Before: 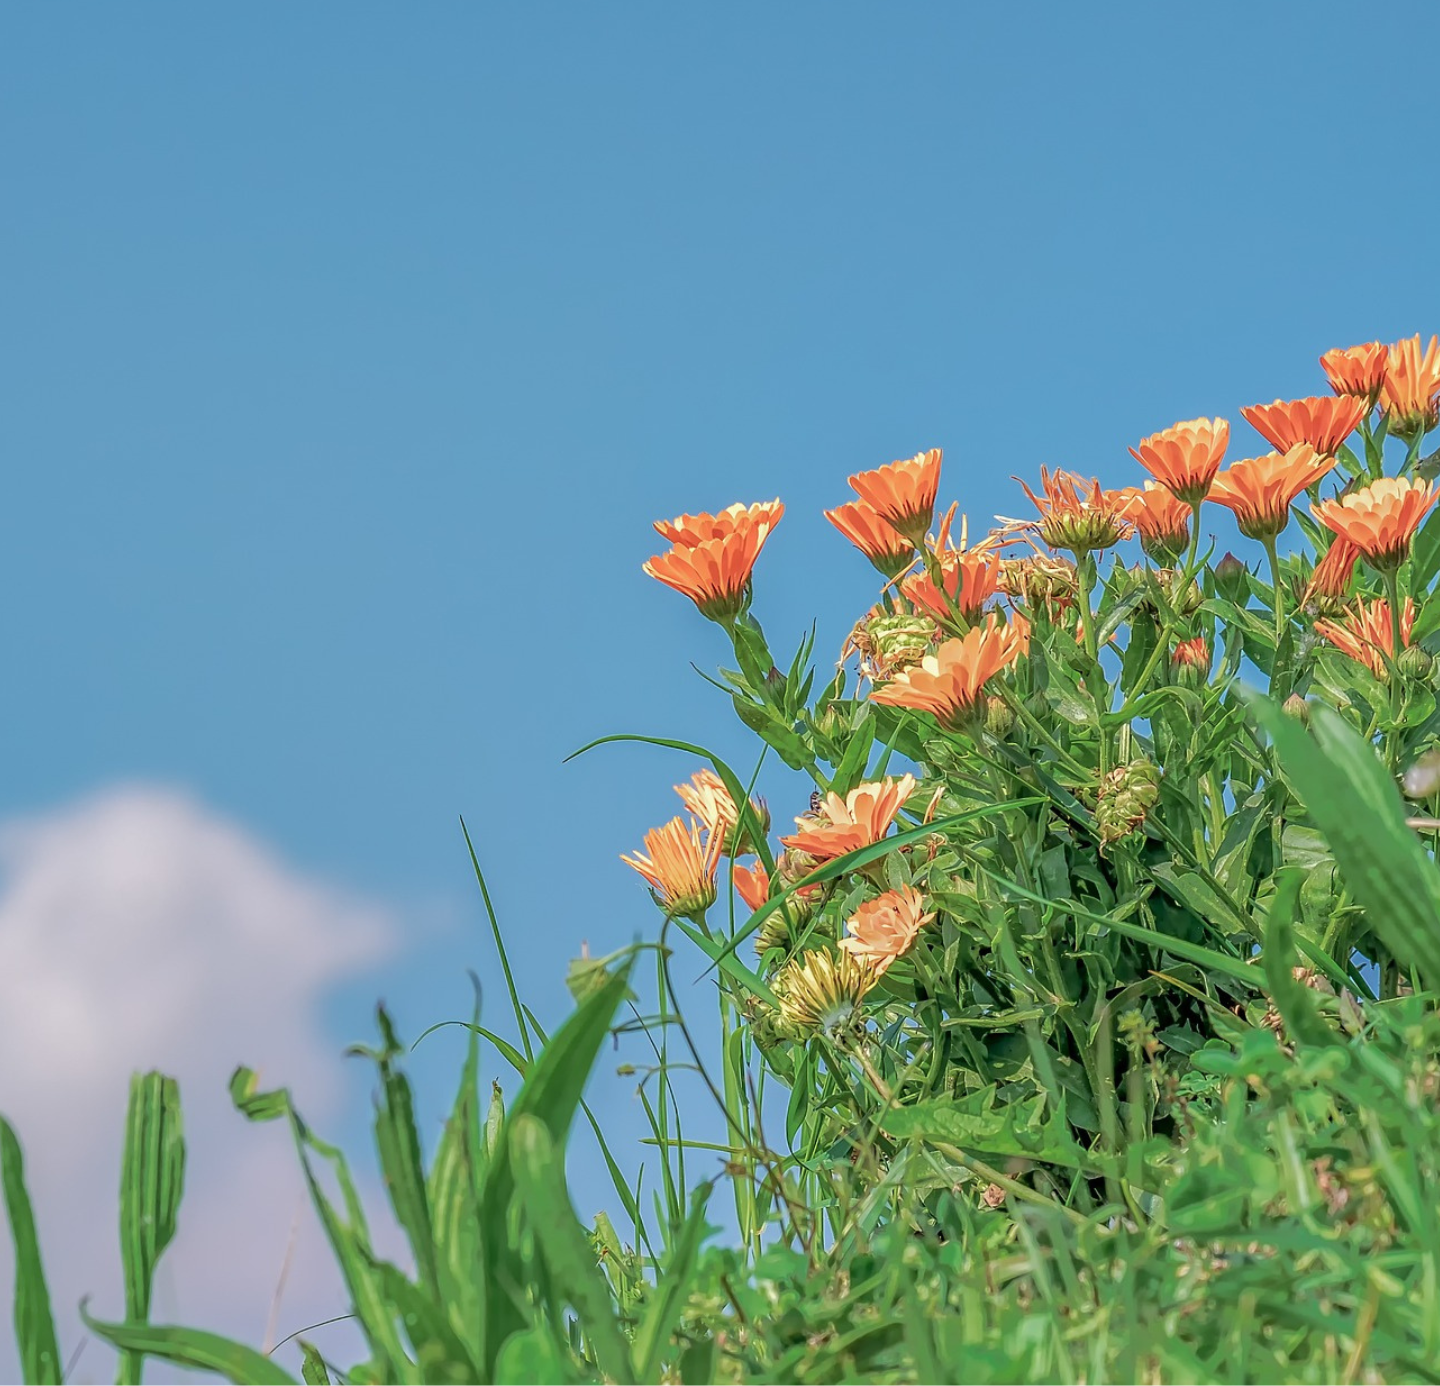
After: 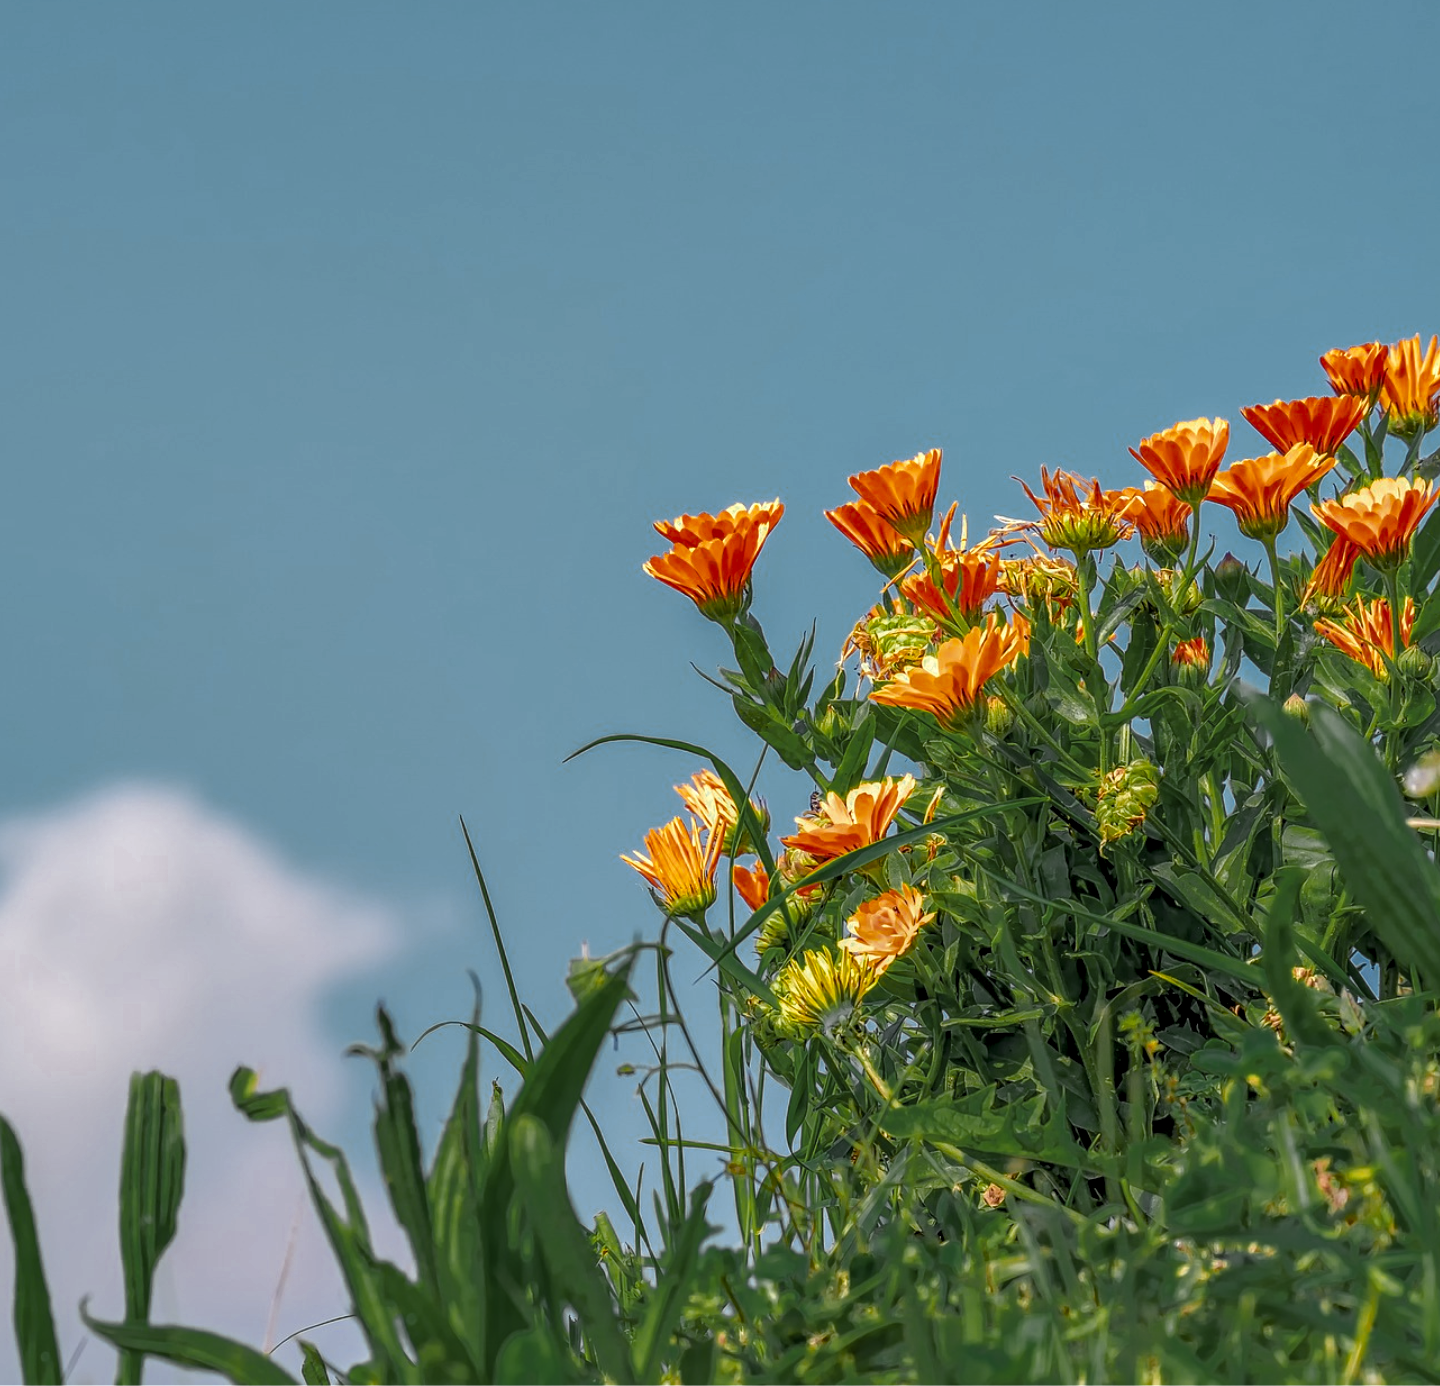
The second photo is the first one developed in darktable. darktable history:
local contrast: detail 130%
color balance rgb: linear chroma grading › global chroma 15%, perceptual saturation grading › global saturation 30%
color zones: curves: ch0 [(0.035, 0.242) (0.25, 0.5) (0.384, 0.214) (0.488, 0.255) (0.75, 0.5)]; ch1 [(0.063, 0.379) (0.25, 0.5) (0.354, 0.201) (0.489, 0.085) (0.729, 0.271)]; ch2 [(0.25, 0.5) (0.38, 0.517) (0.442, 0.51) (0.735, 0.456)]
